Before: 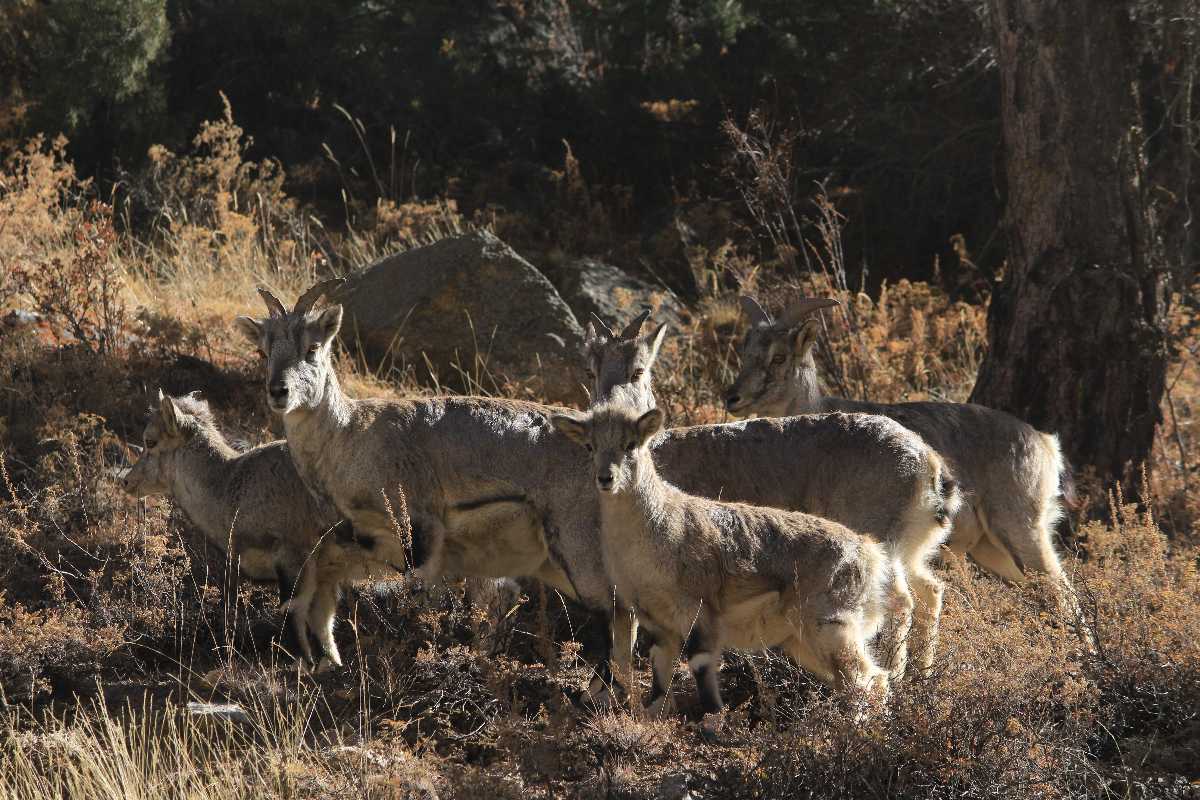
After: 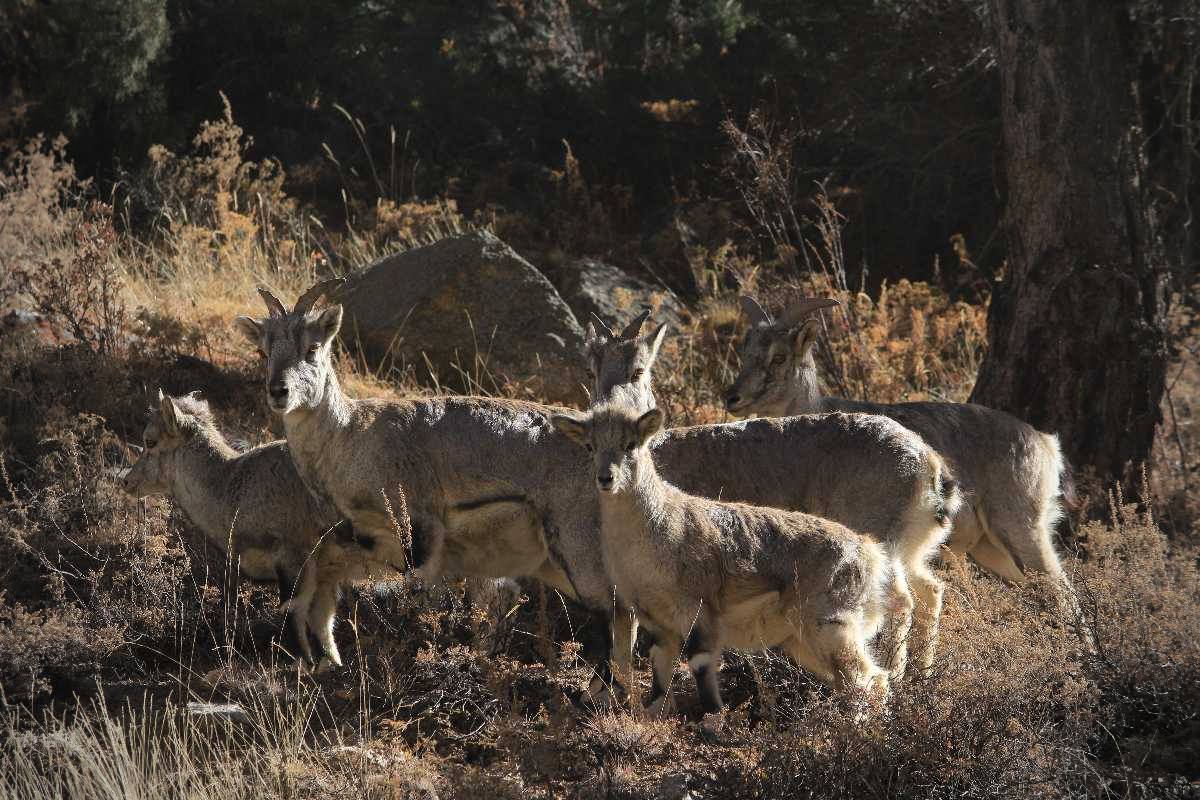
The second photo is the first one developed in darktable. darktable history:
vignetting: fall-off start 66.96%, width/height ratio 1.008, unbound false
